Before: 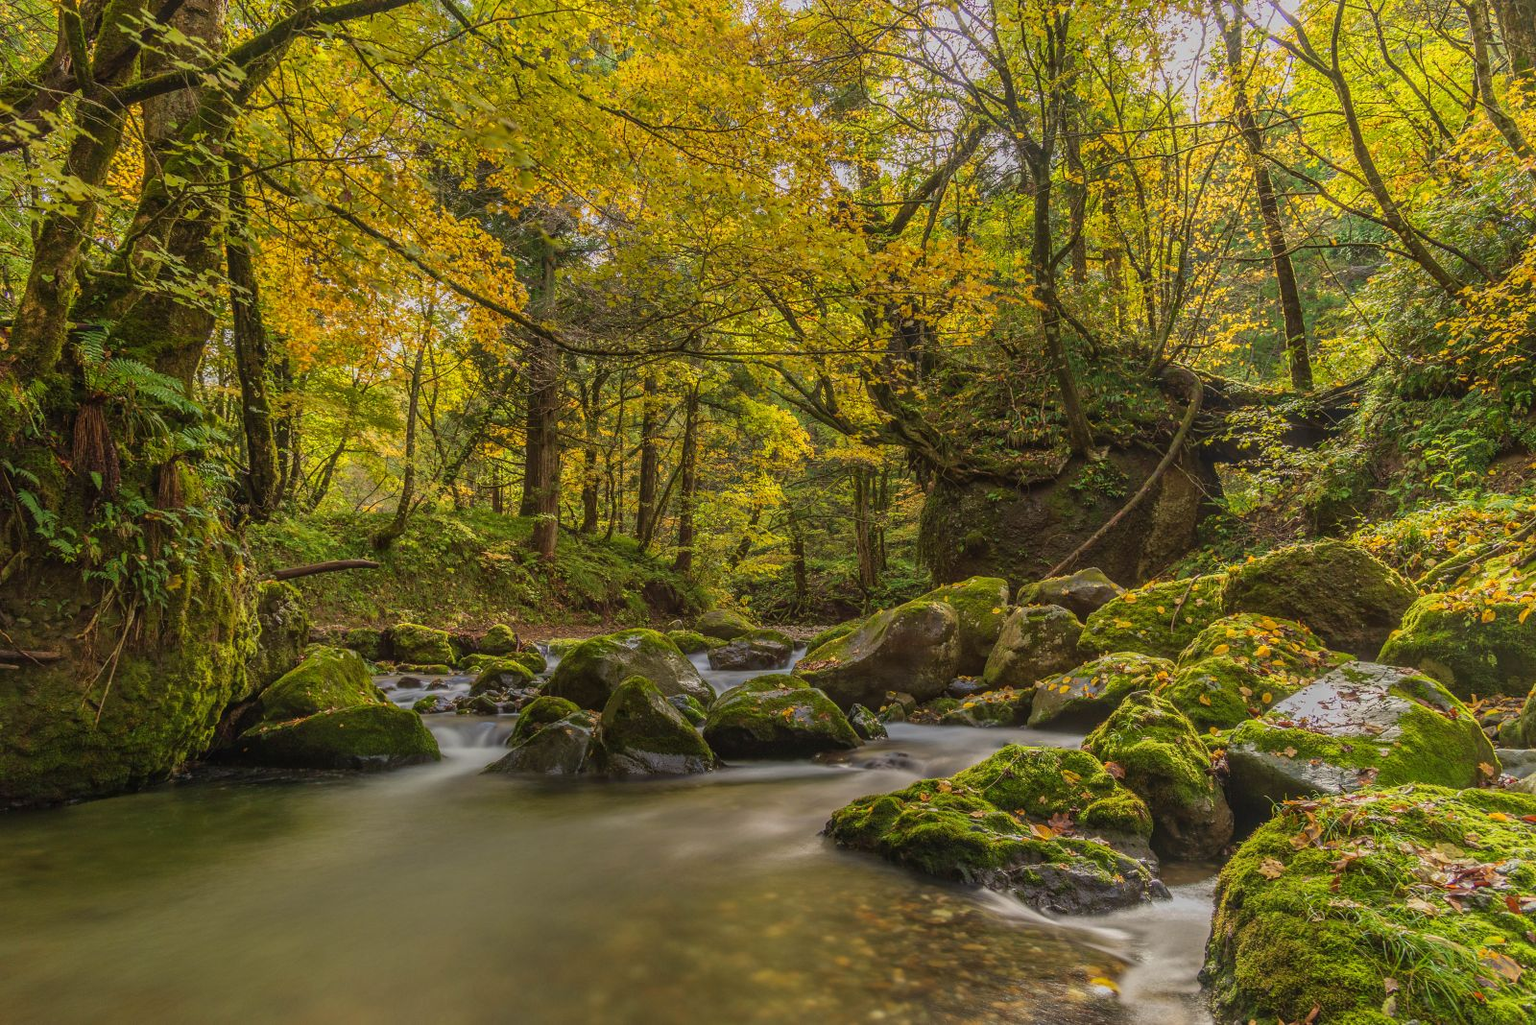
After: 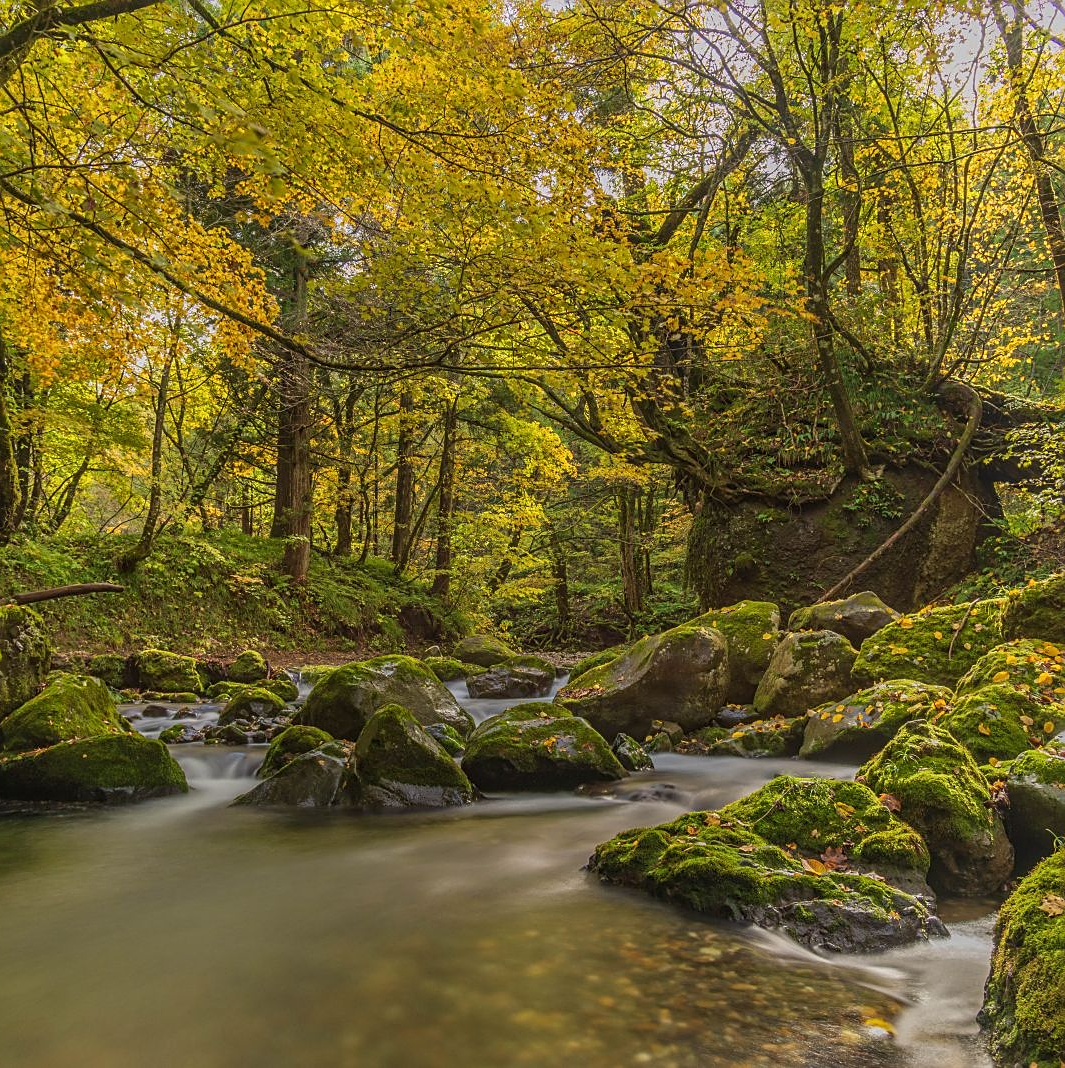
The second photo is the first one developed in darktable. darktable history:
crop: left 16.969%, right 16.415%
sharpen: on, module defaults
